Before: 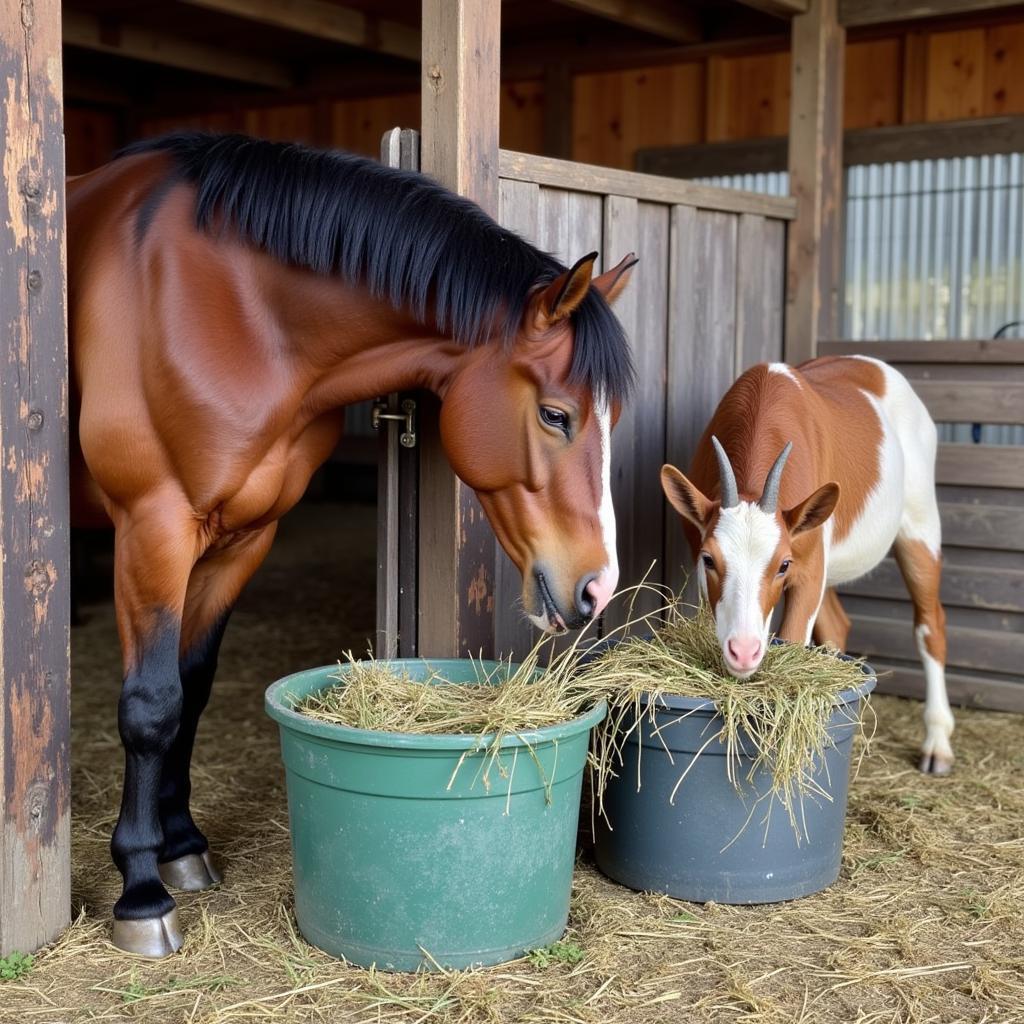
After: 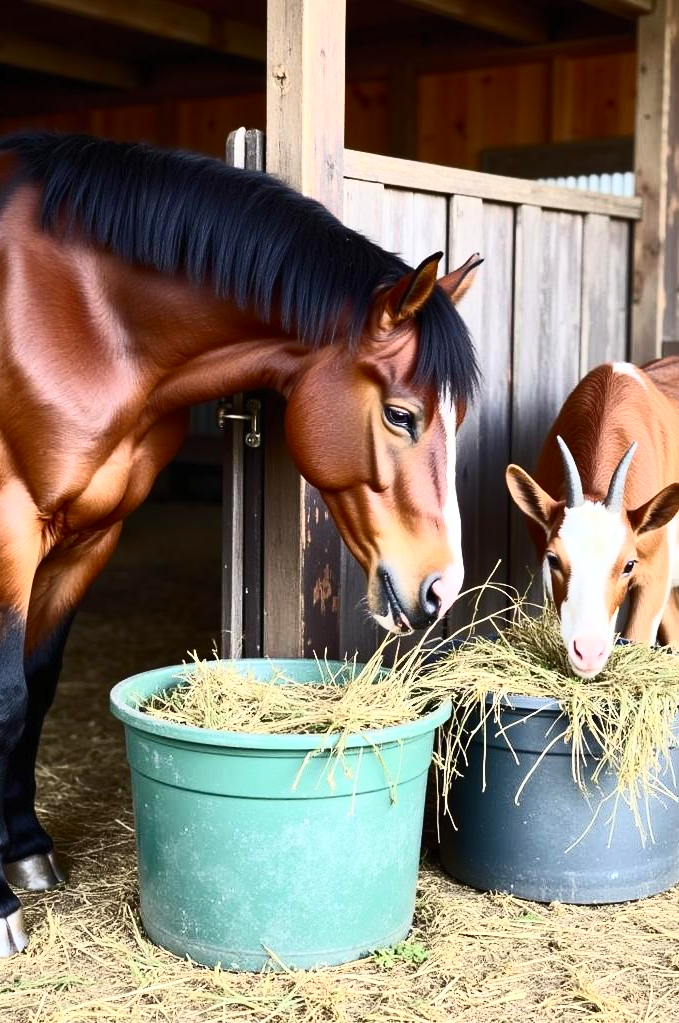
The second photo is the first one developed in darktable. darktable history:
contrast brightness saturation: contrast 0.636, brightness 0.337, saturation 0.147
crop and rotate: left 15.16%, right 18.505%
